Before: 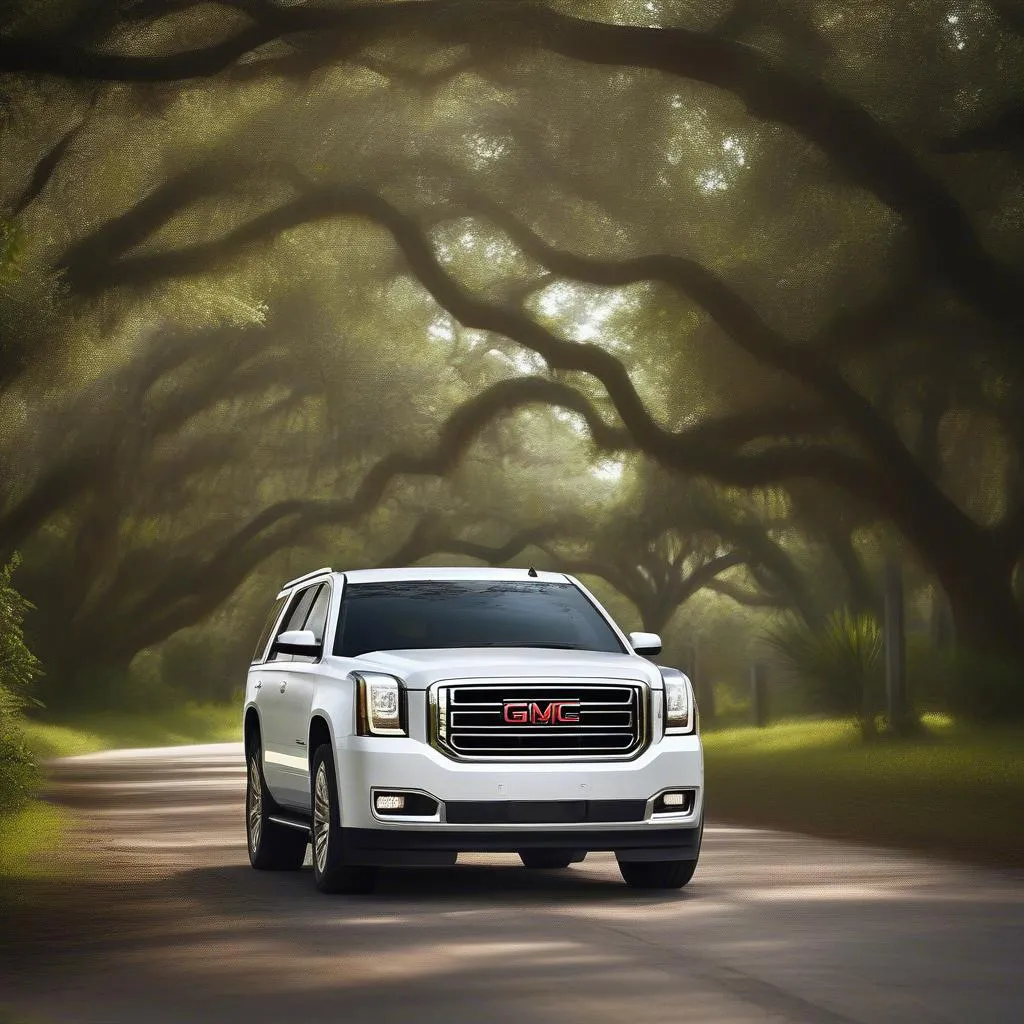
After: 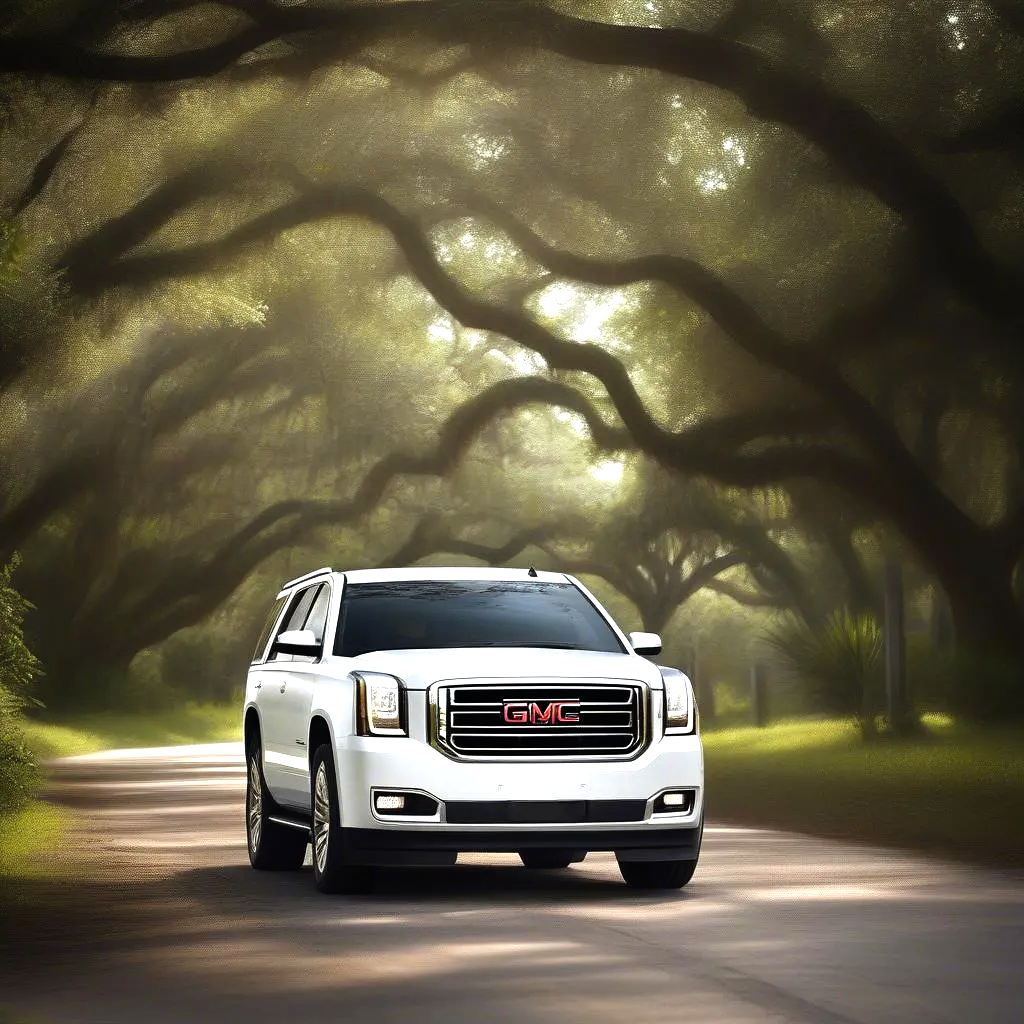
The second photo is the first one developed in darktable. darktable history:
contrast brightness saturation: contrast 0.073
tone equalizer: -8 EV -0.773 EV, -7 EV -0.685 EV, -6 EV -0.581 EV, -5 EV -0.37 EV, -3 EV 0.385 EV, -2 EV 0.6 EV, -1 EV 0.678 EV, +0 EV 0.758 EV
